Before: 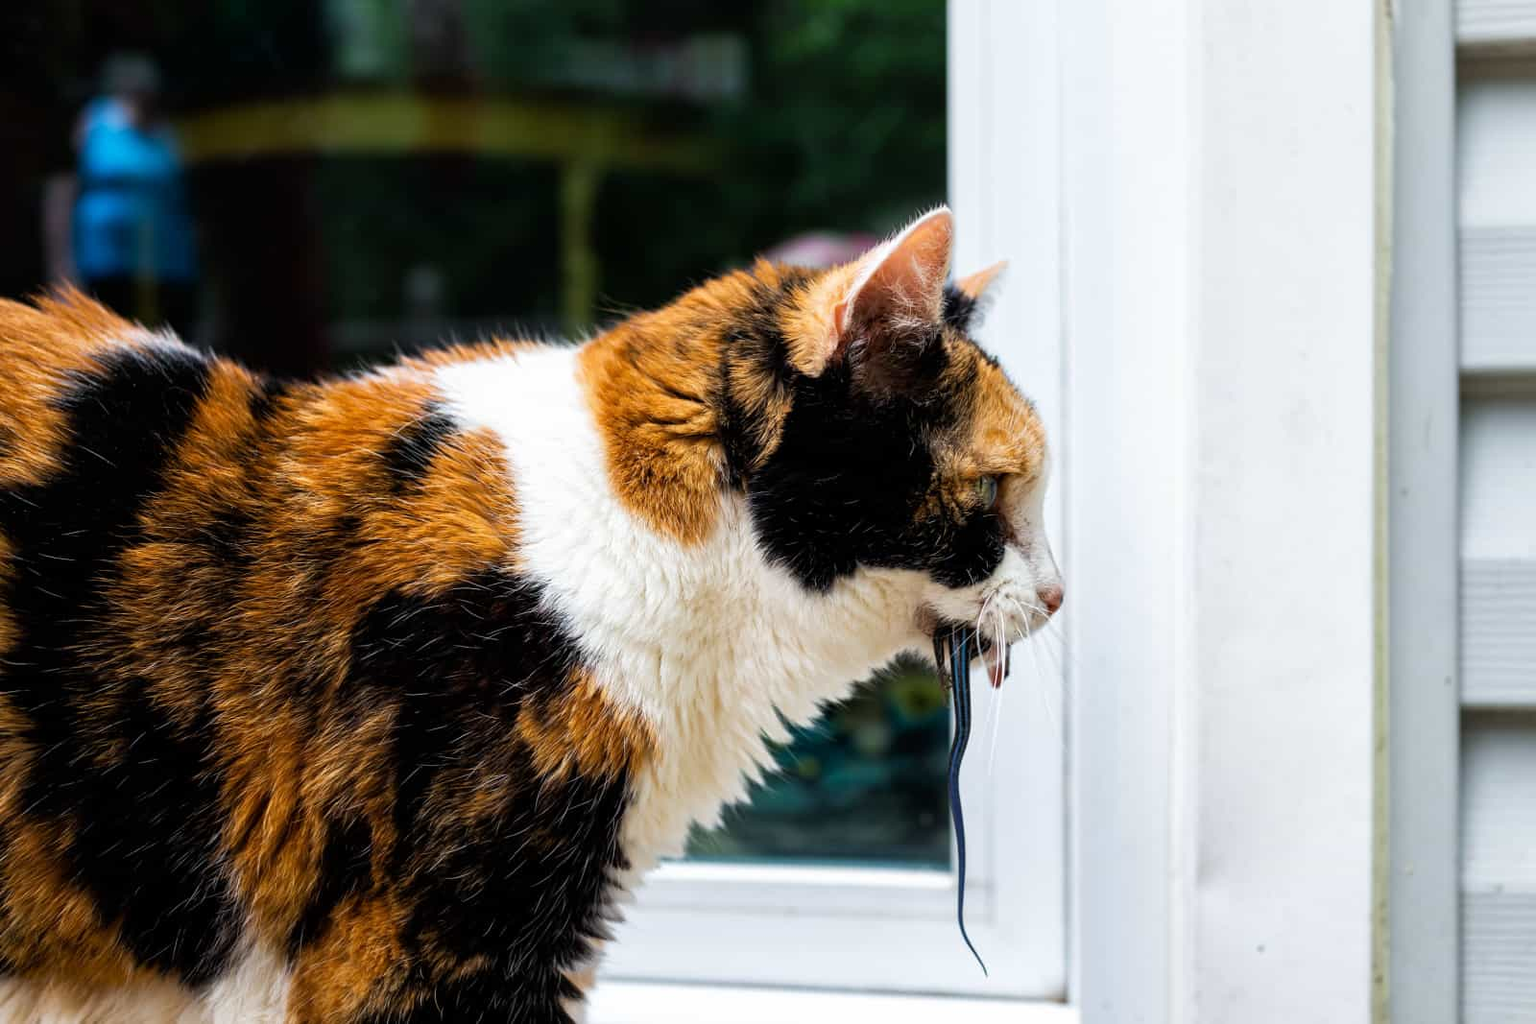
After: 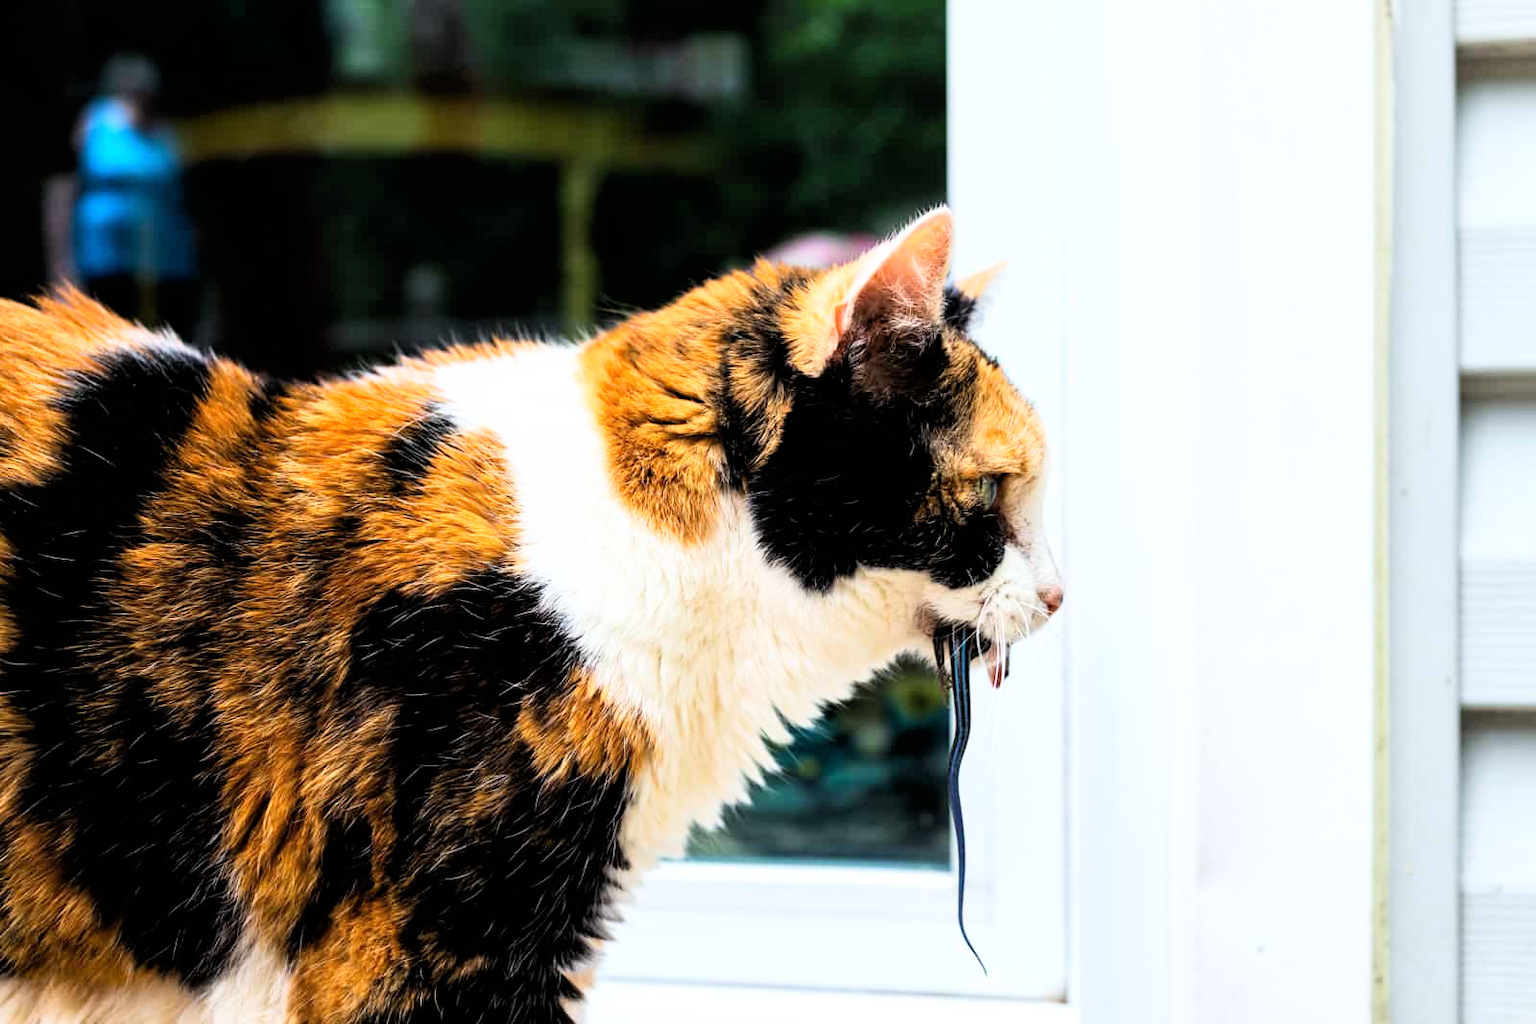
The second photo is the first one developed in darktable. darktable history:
base curve: curves: ch0 [(0, 0) (0.005, 0.002) (0.15, 0.3) (0.4, 0.7) (0.75, 0.95) (1, 1)]
